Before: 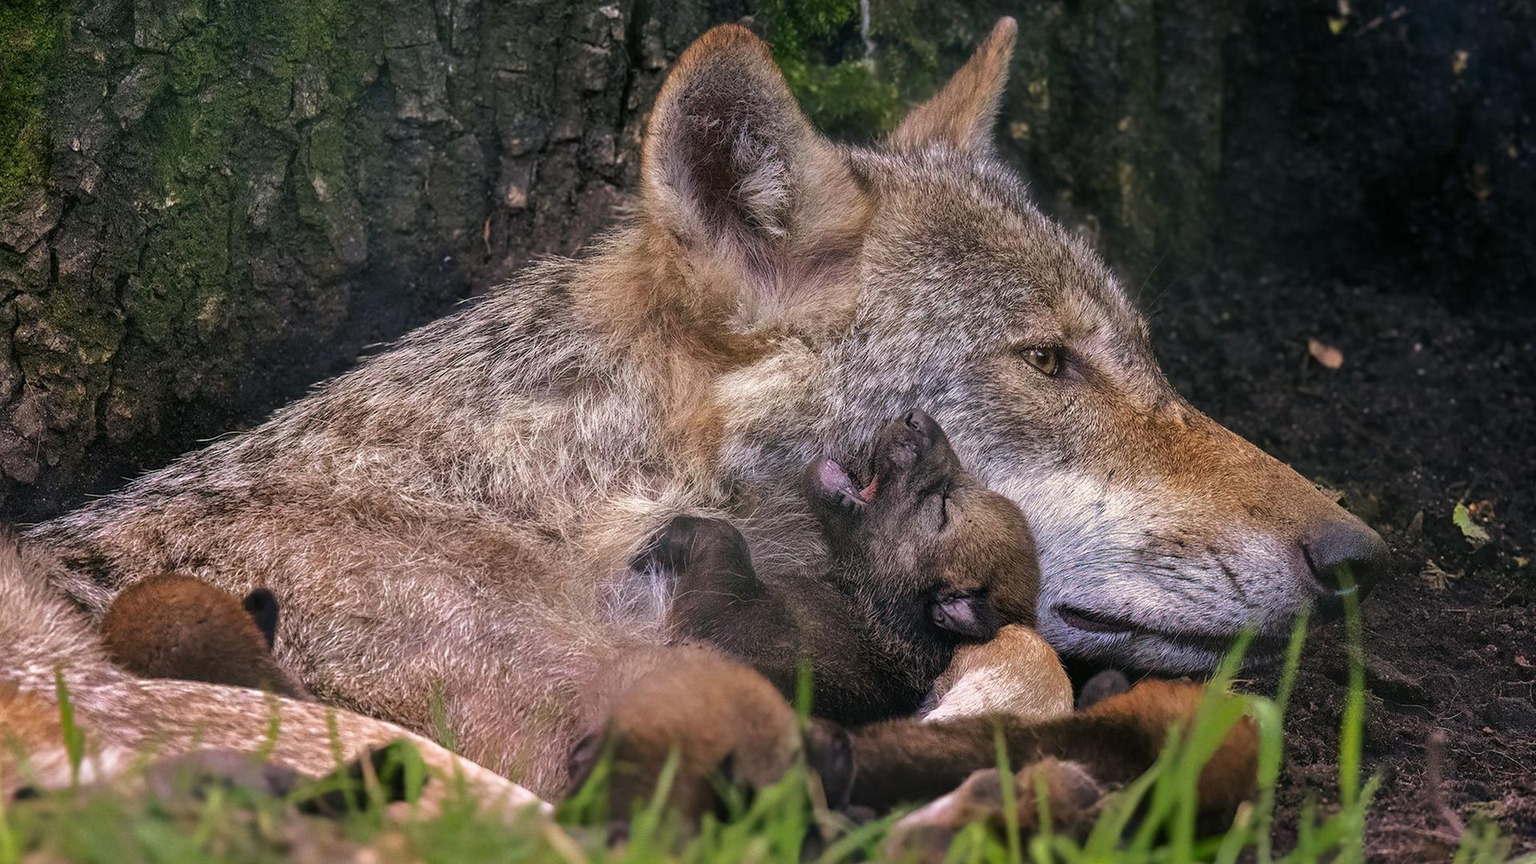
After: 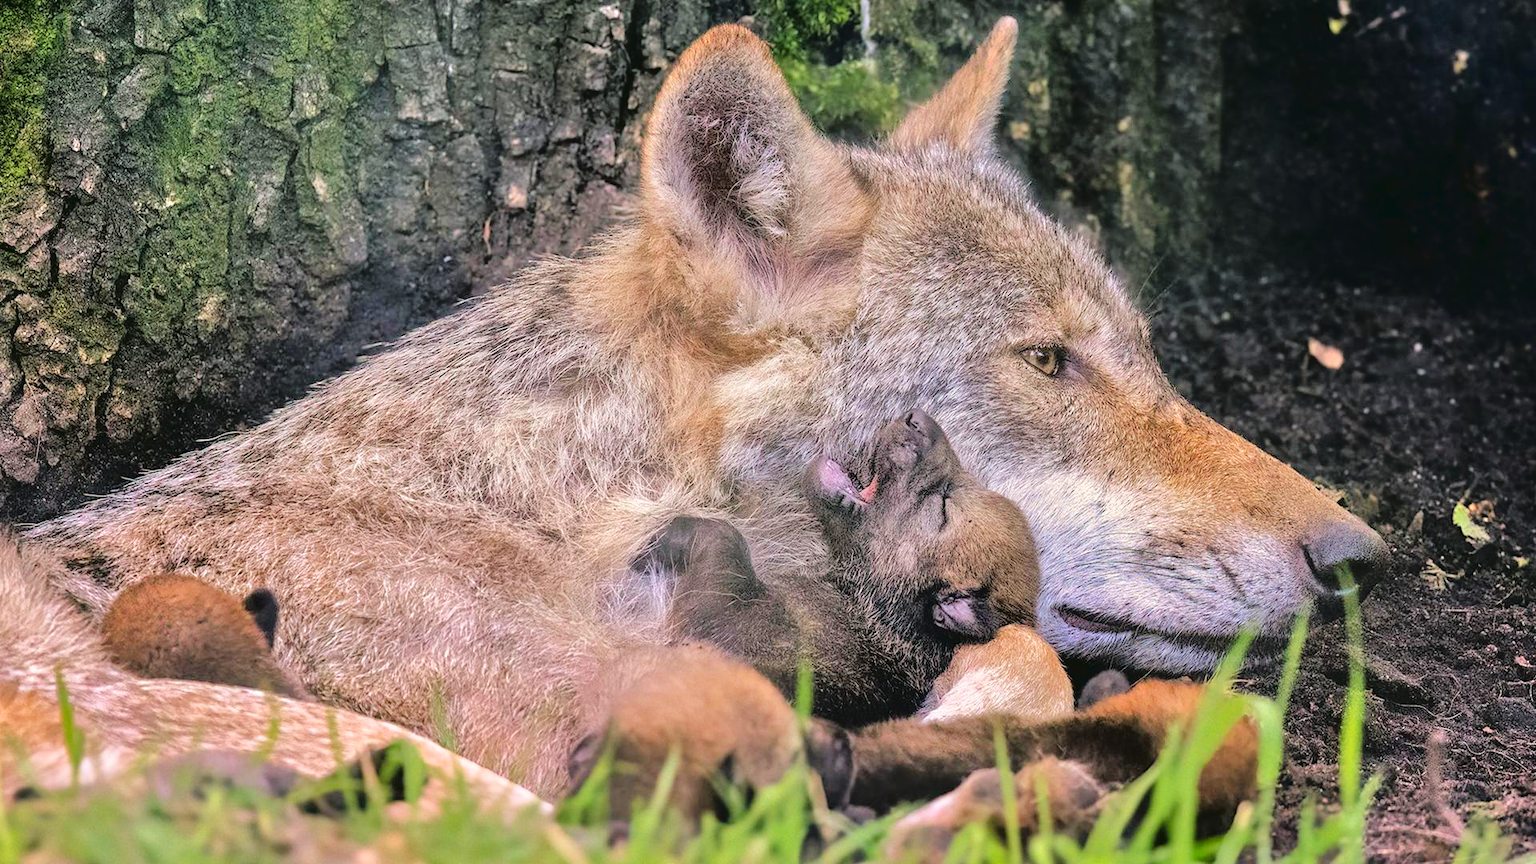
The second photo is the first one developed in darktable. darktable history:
tone equalizer: -7 EV 0.155 EV, -6 EV 0.578 EV, -5 EV 1.14 EV, -4 EV 1.31 EV, -3 EV 1.17 EV, -2 EV 0.6 EV, -1 EV 0.167 EV
tone curve: curves: ch0 [(0, 0) (0.003, 0.044) (0.011, 0.045) (0.025, 0.048) (0.044, 0.051) (0.069, 0.065) (0.1, 0.08) (0.136, 0.108) (0.177, 0.152) (0.224, 0.216) (0.277, 0.305) (0.335, 0.392) (0.399, 0.481) (0.468, 0.579) (0.543, 0.658) (0.623, 0.729) (0.709, 0.8) (0.801, 0.867) (0.898, 0.93) (1, 1)], color space Lab, linked channels, preserve colors none
